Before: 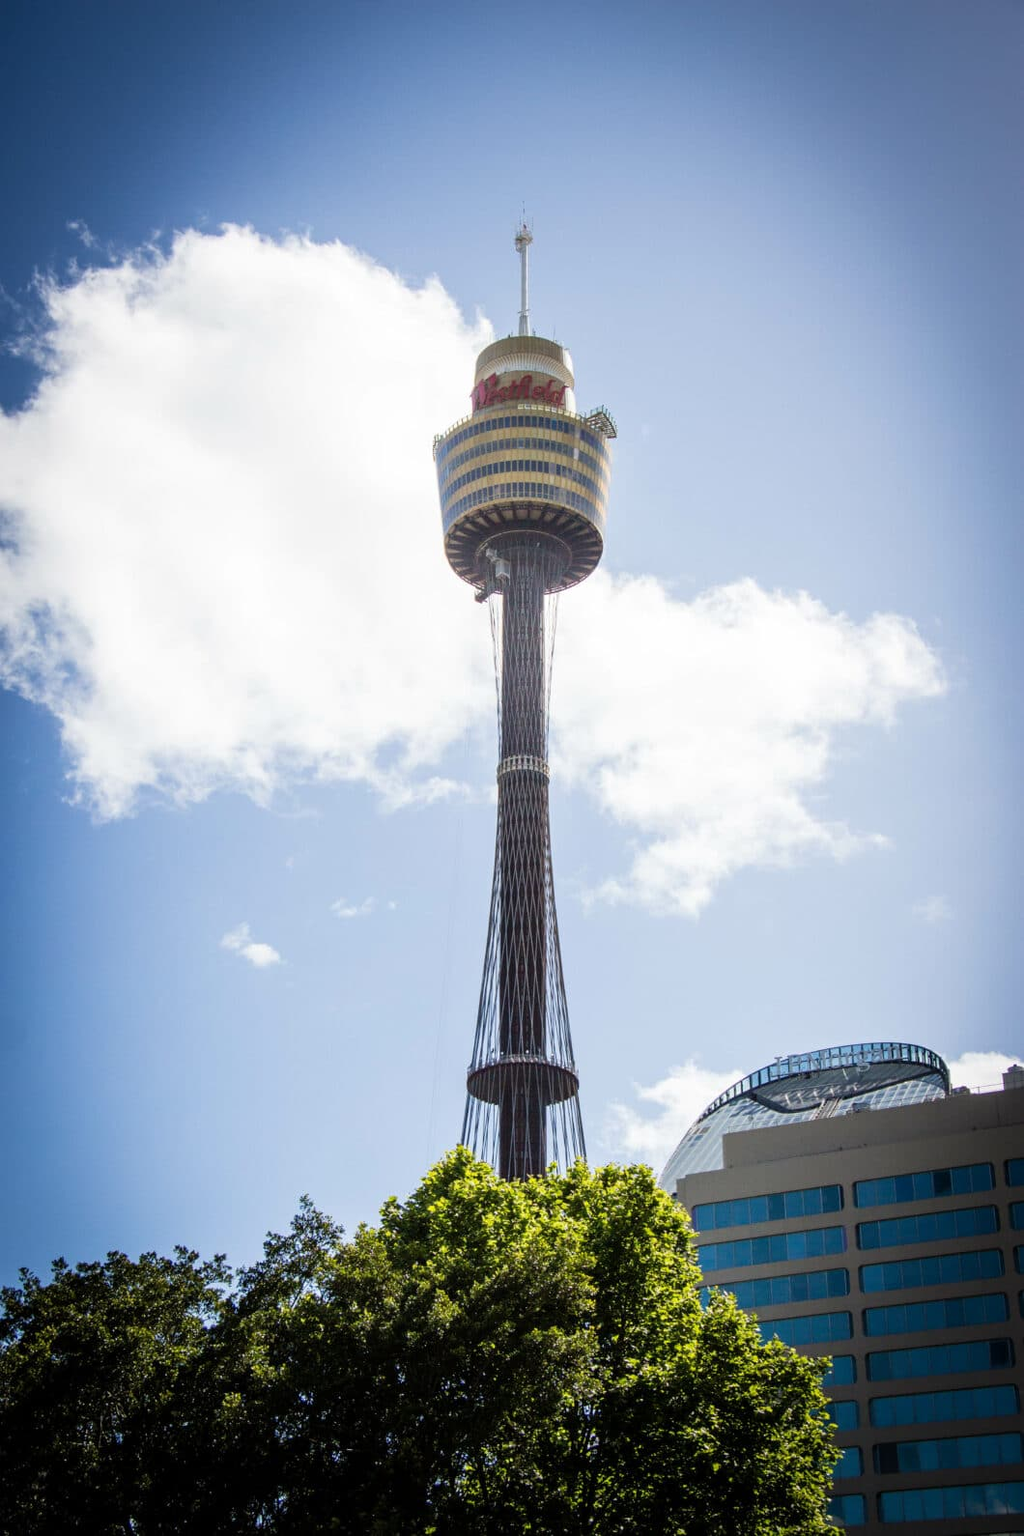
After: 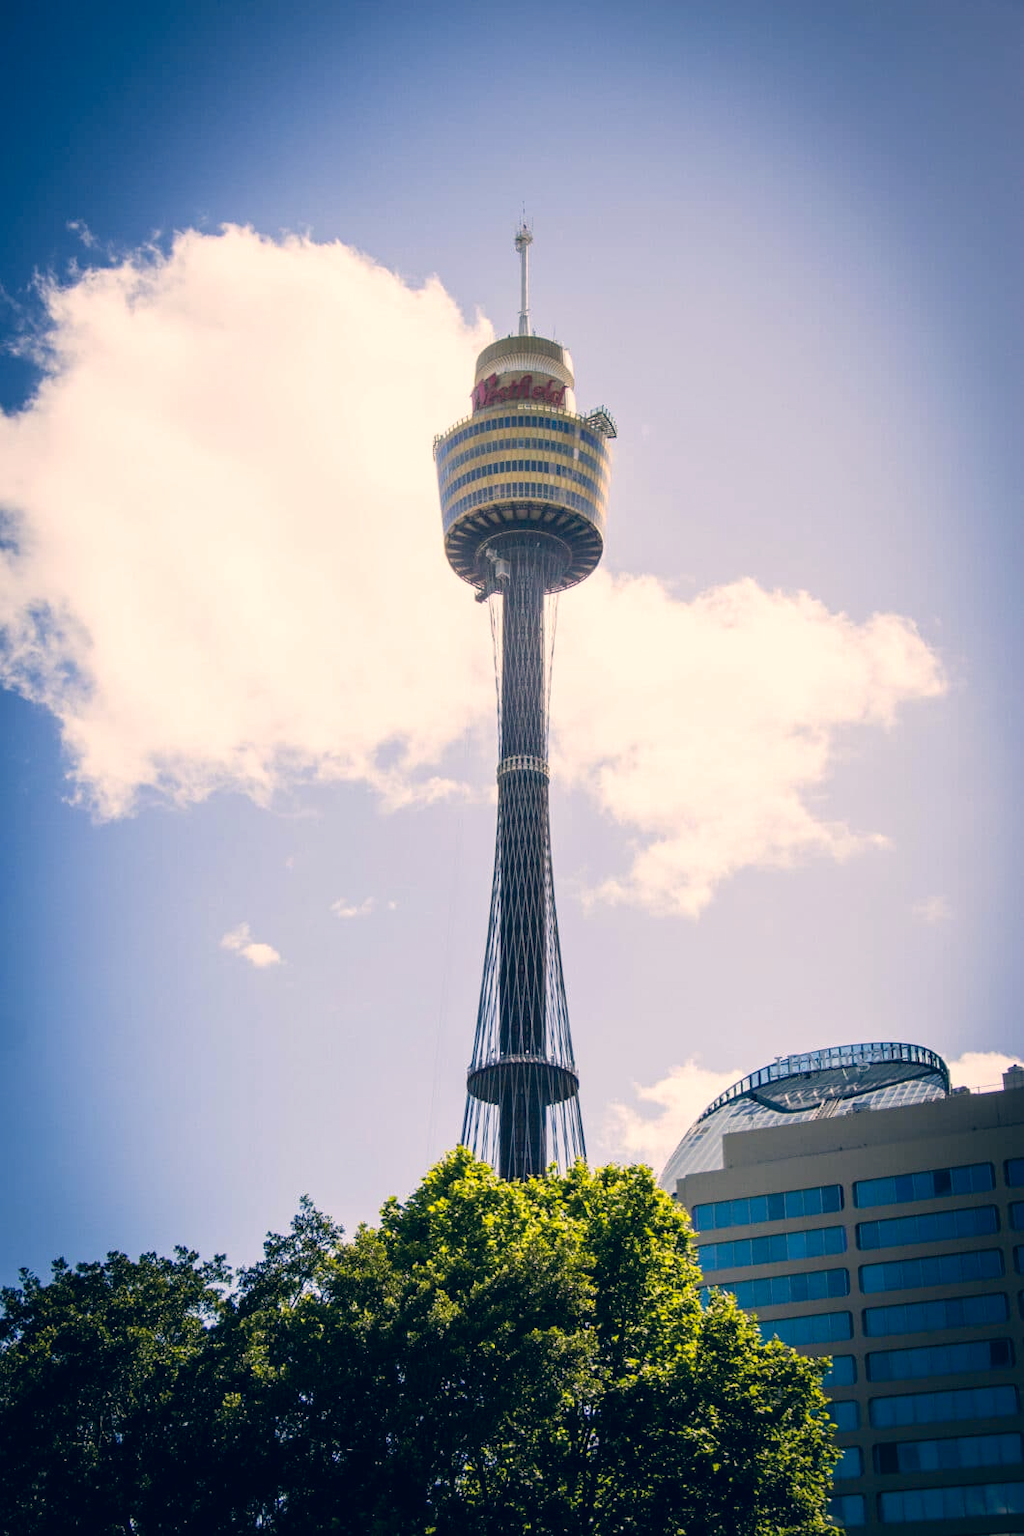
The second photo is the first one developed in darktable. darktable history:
color correction: highlights a* 10.37, highlights b* 13.92, shadows a* -9.57, shadows b* -14.98
